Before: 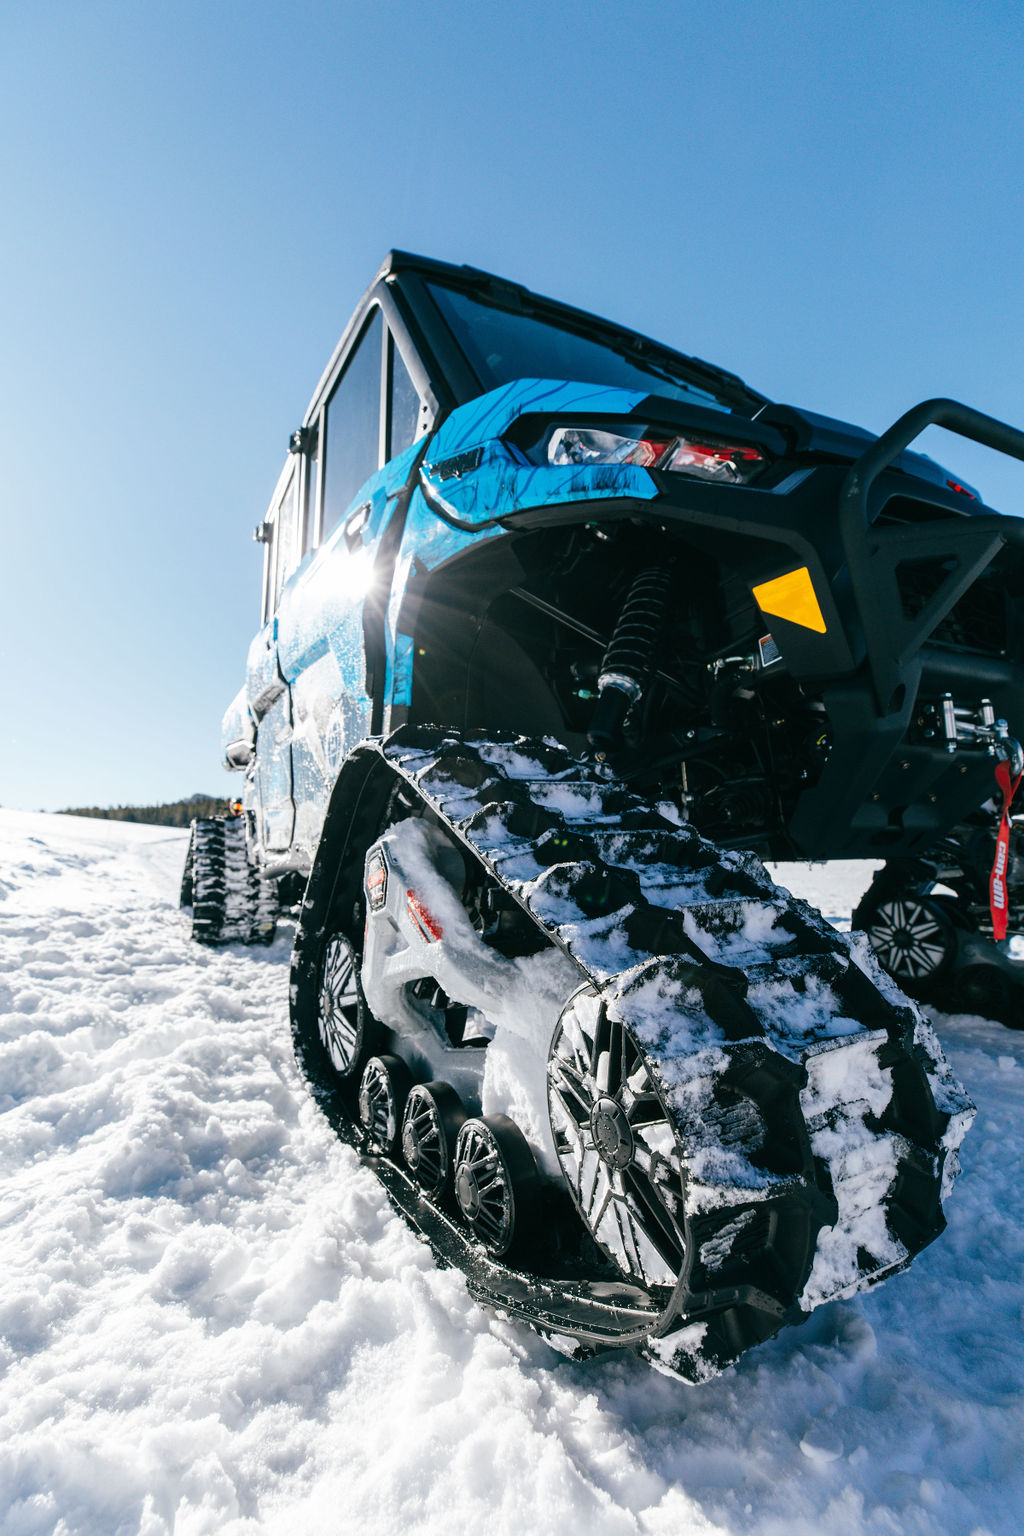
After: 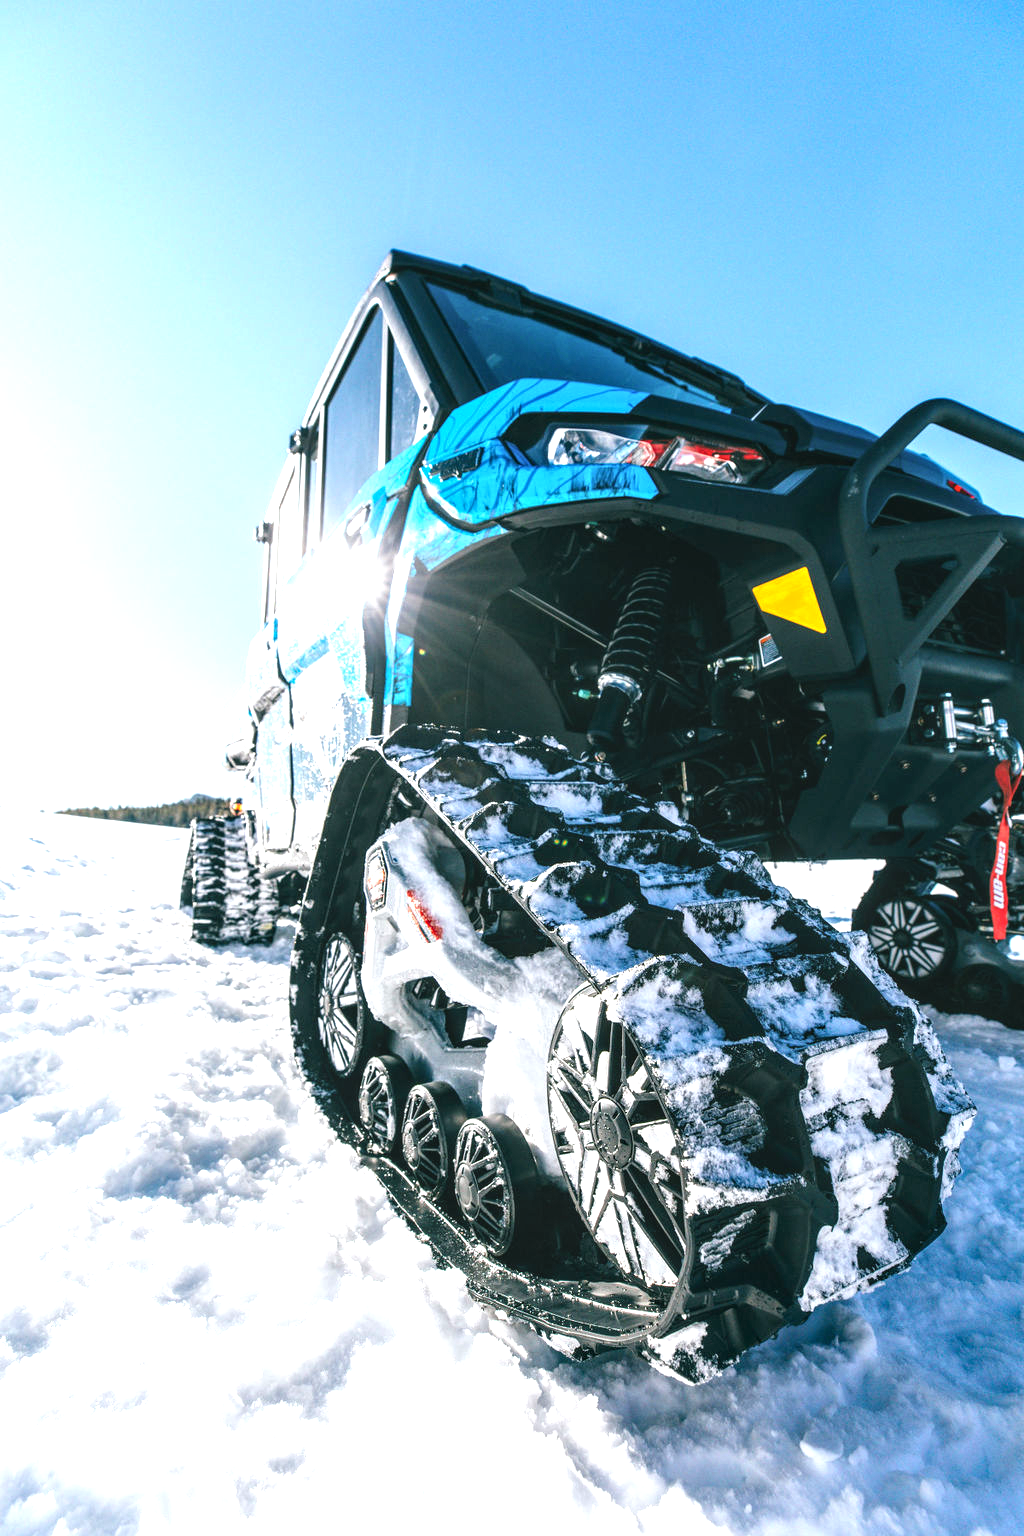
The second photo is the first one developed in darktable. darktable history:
exposure: black level correction 0, exposure 0.894 EV, compensate highlight preservation false
local contrast: on, module defaults
